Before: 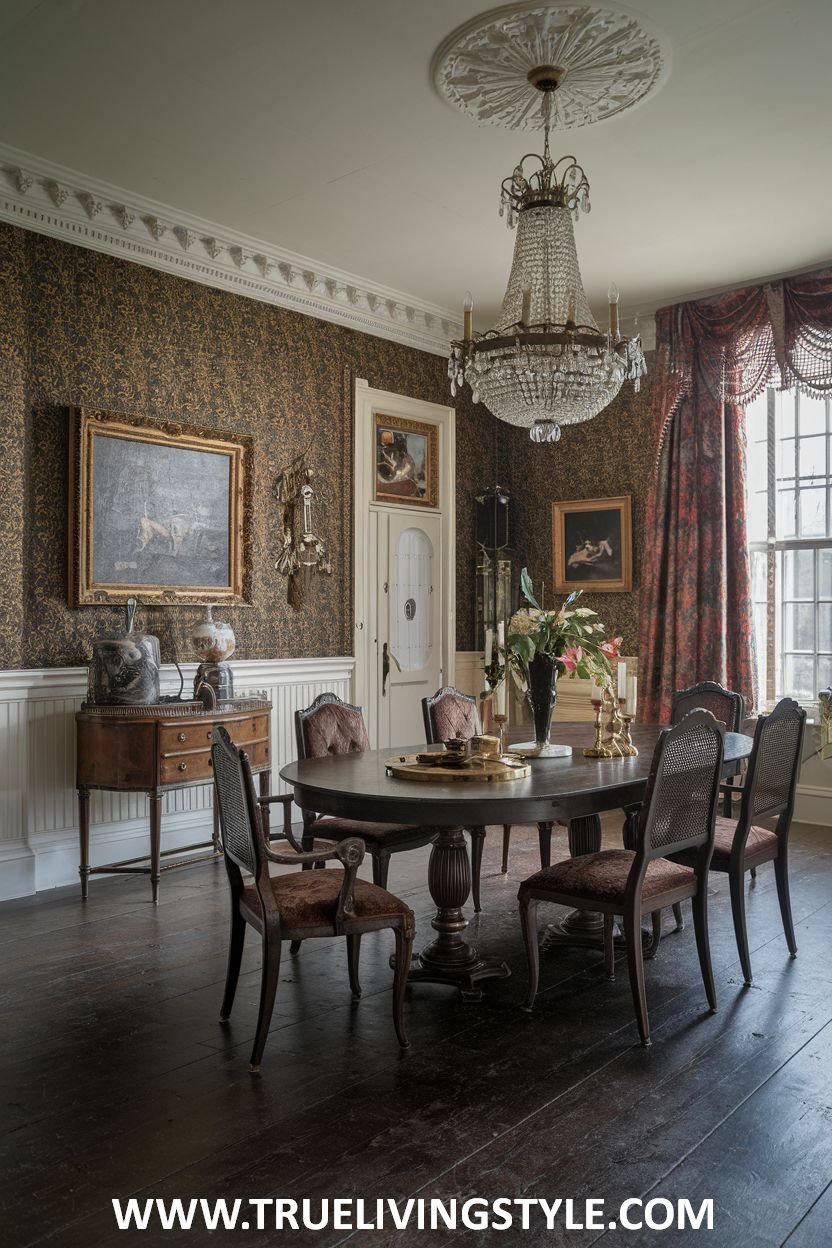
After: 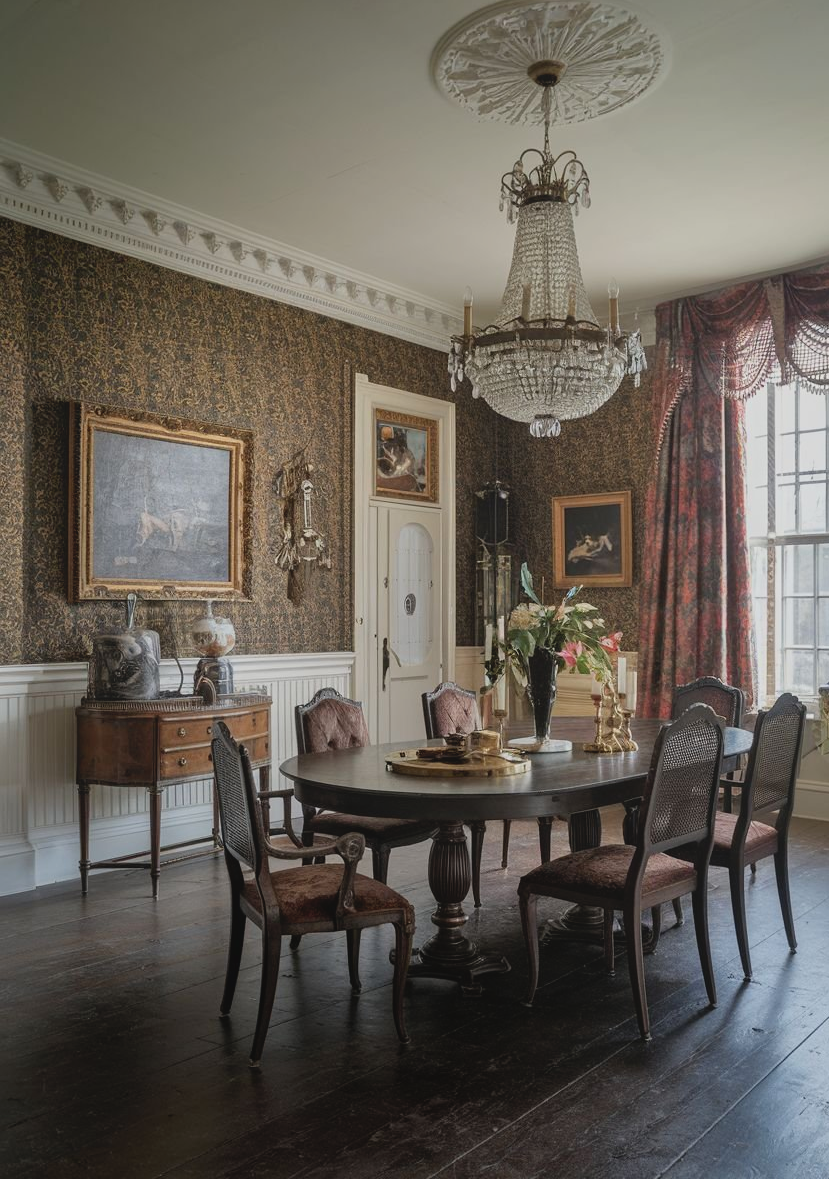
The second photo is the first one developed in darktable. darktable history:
exposure: exposure 0.207 EV, compensate highlight preservation false
local contrast: highlights 68%, shadows 68%, detail 82%, midtone range 0.325
crop: top 0.448%, right 0.264%, bottom 5.045%
color correction: saturation 0.98
filmic rgb: black relative exposure -11.35 EV, white relative exposure 3.22 EV, hardness 6.76, color science v6 (2022)
